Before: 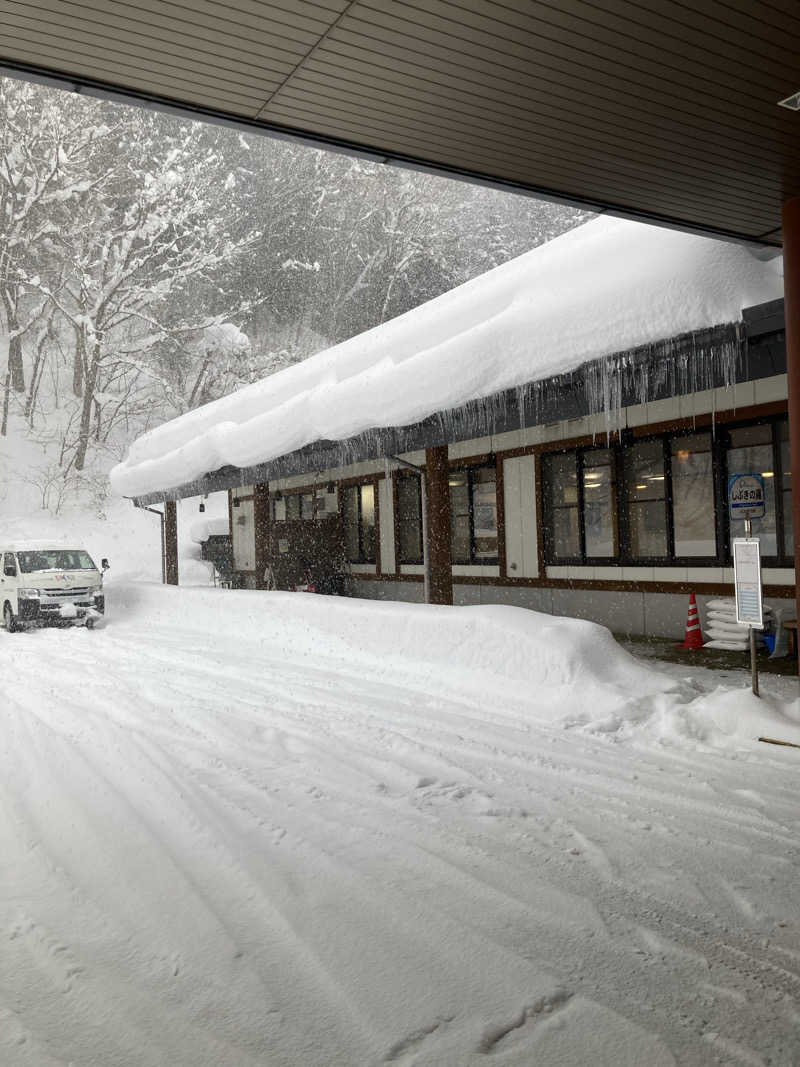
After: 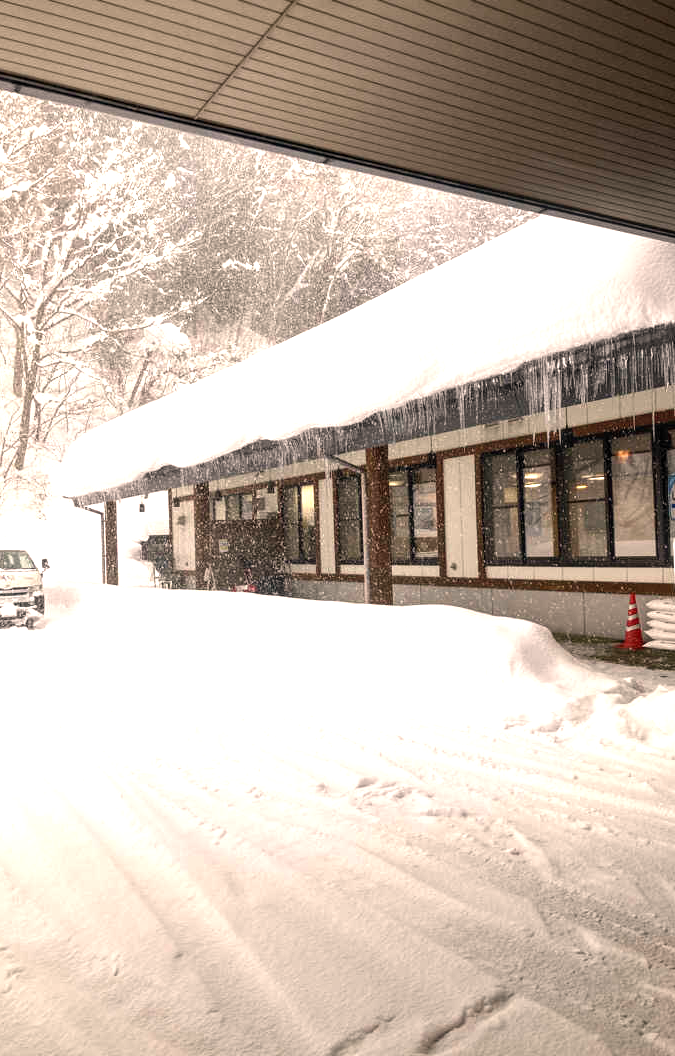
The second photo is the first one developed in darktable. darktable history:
local contrast: on, module defaults
crop: left 7.598%, right 7.873%
exposure: exposure 0.95 EV, compensate highlight preservation false
white balance: red 1.127, blue 0.943
